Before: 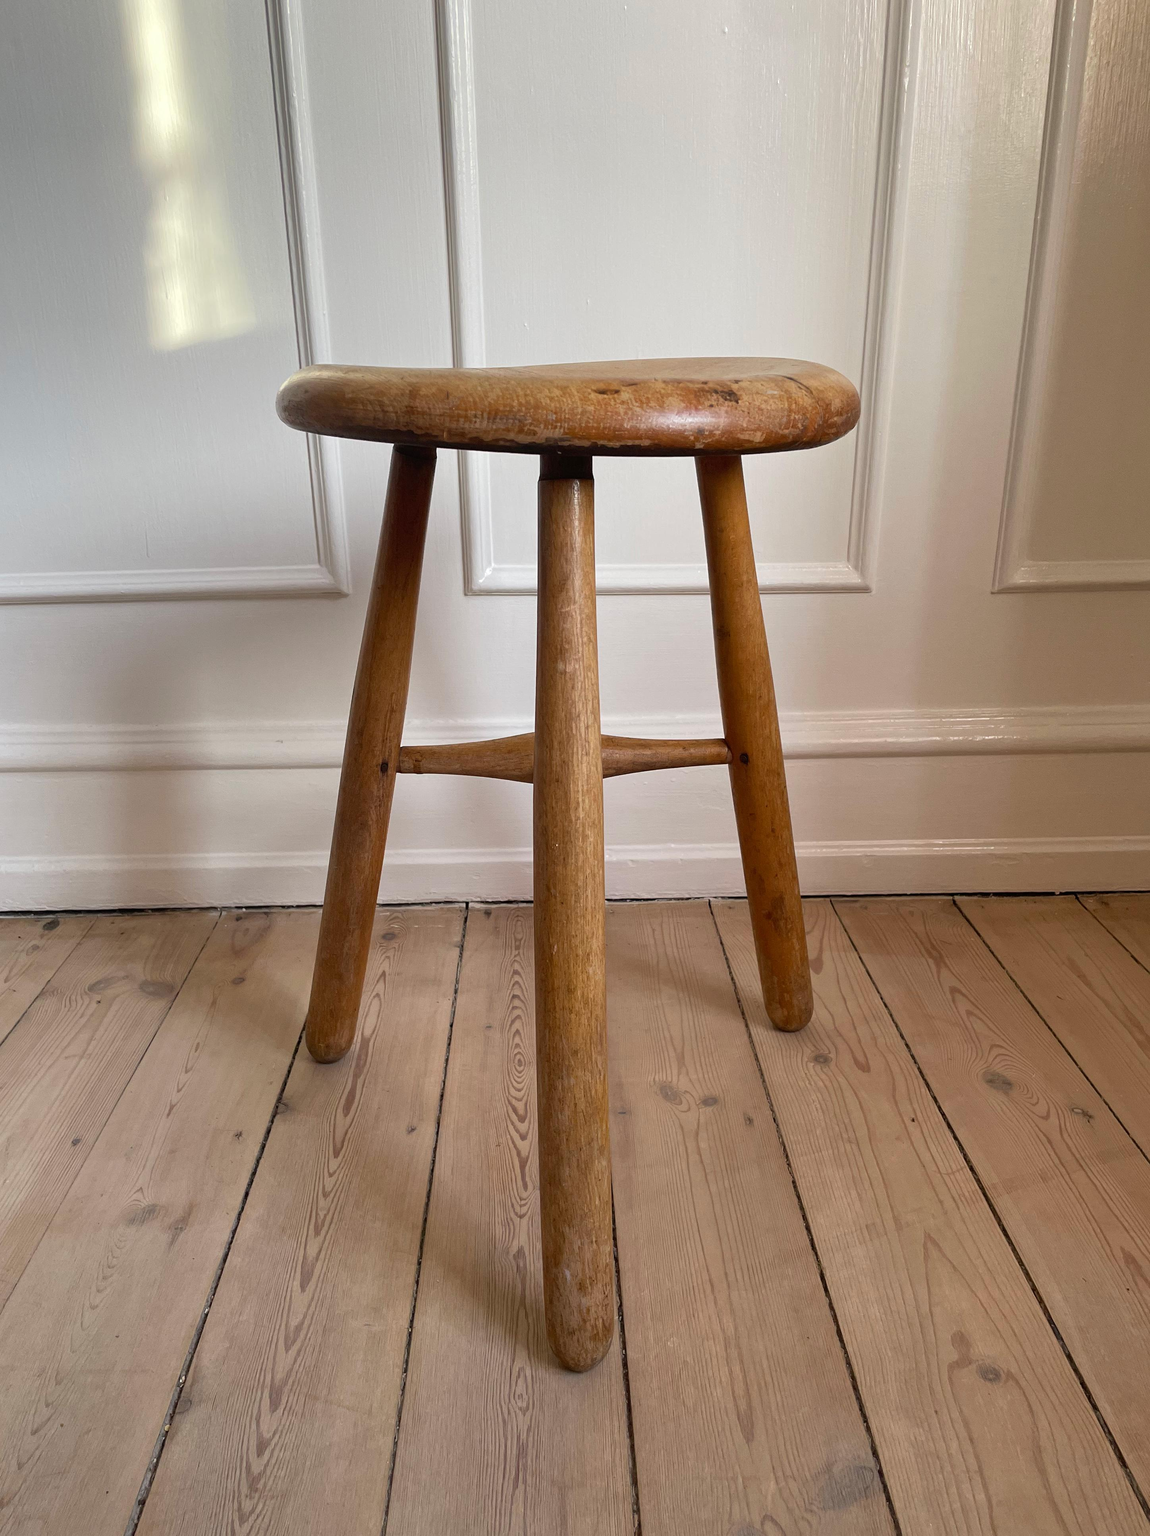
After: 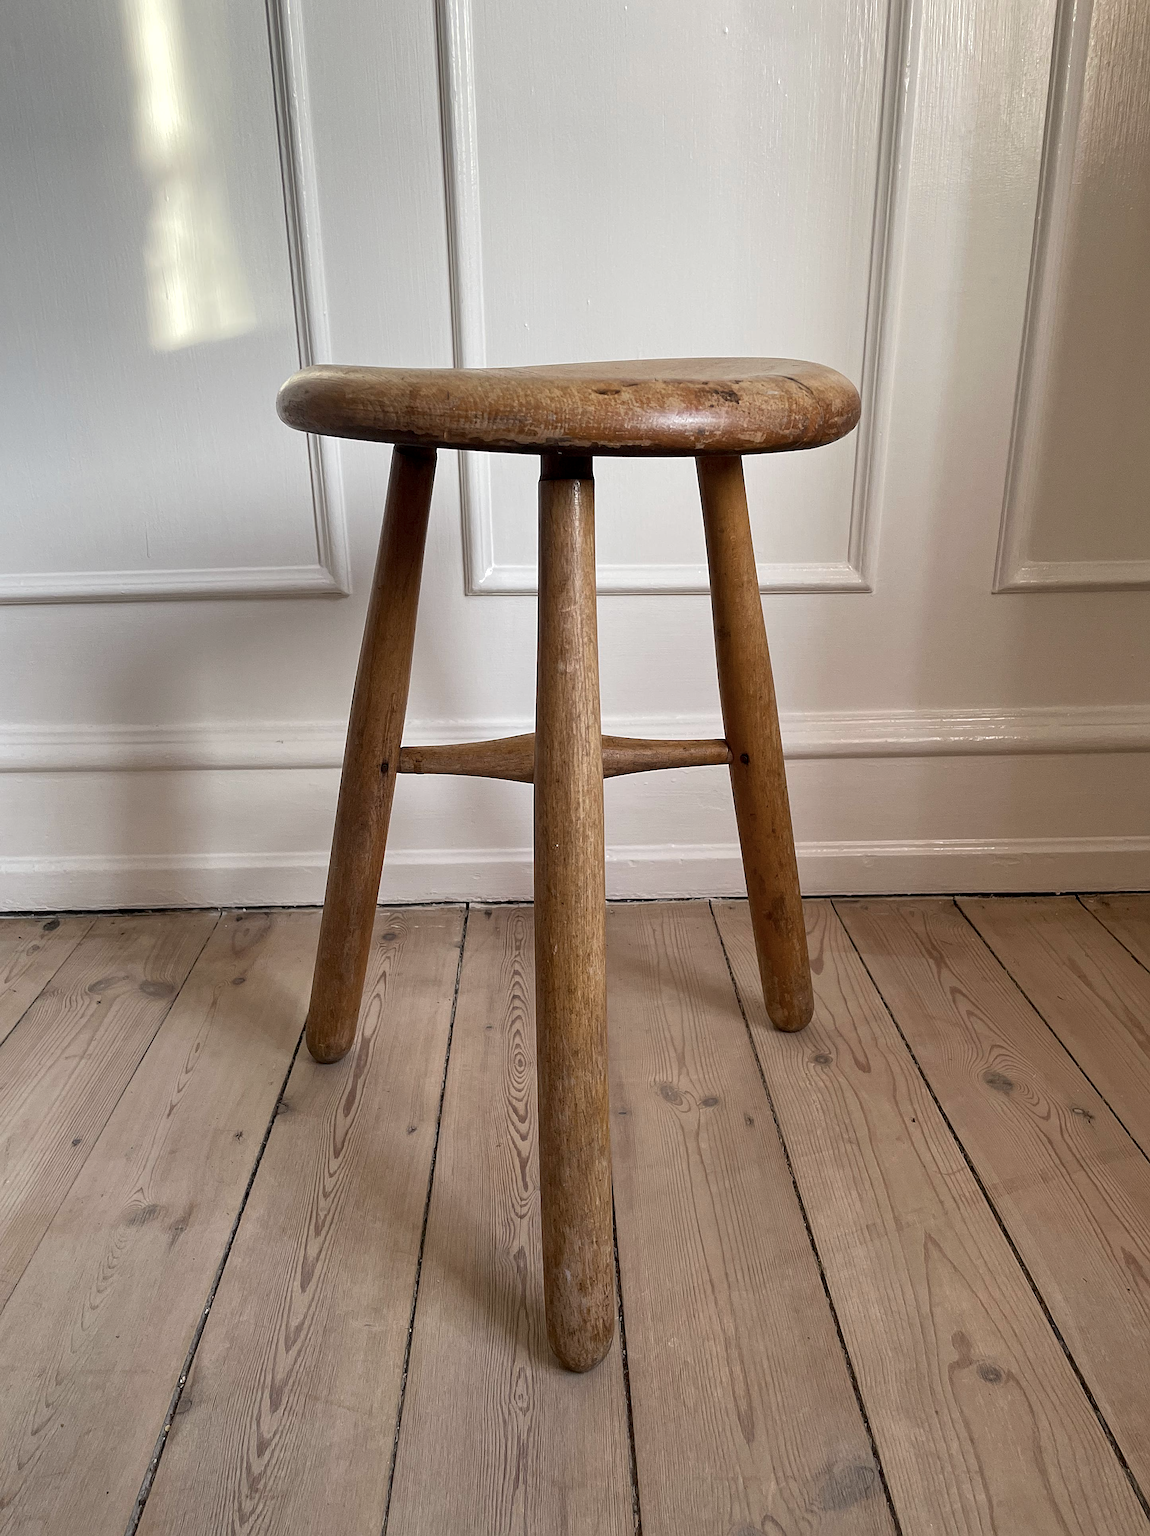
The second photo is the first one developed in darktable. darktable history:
local contrast: highlights 107%, shadows 101%, detail 119%, midtone range 0.2
contrast brightness saturation: contrast 0.061, brightness -0.015, saturation -0.221
sharpen: on, module defaults
